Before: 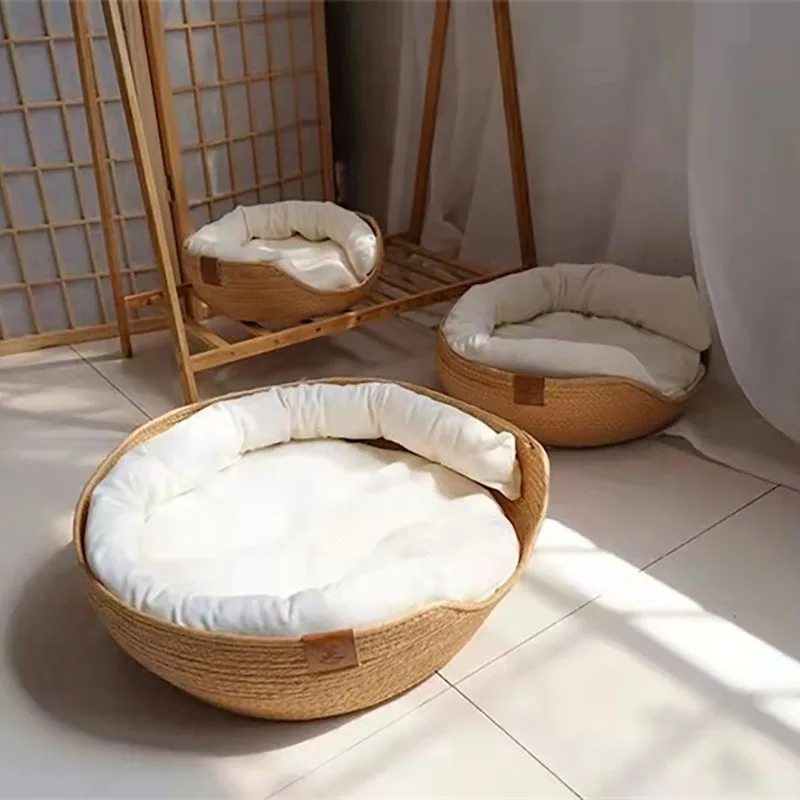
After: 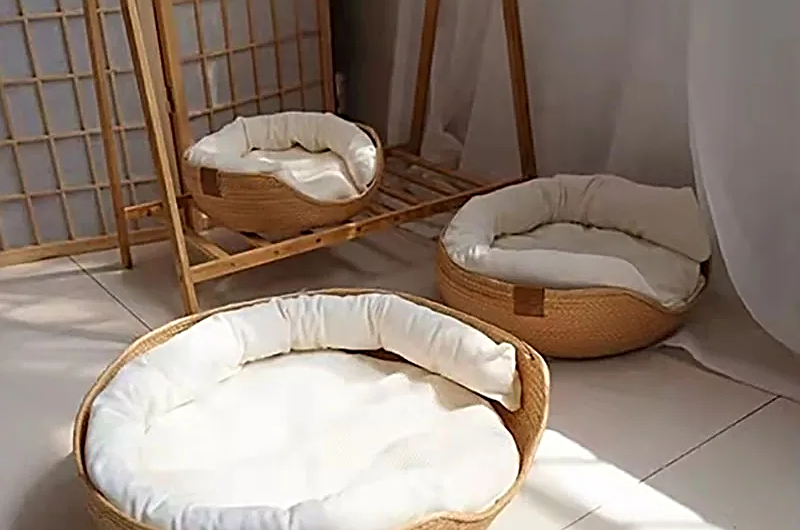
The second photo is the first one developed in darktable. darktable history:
crop: top 11.154%, bottom 22.527%
sharpen: radius 2.6, amount 0.694
